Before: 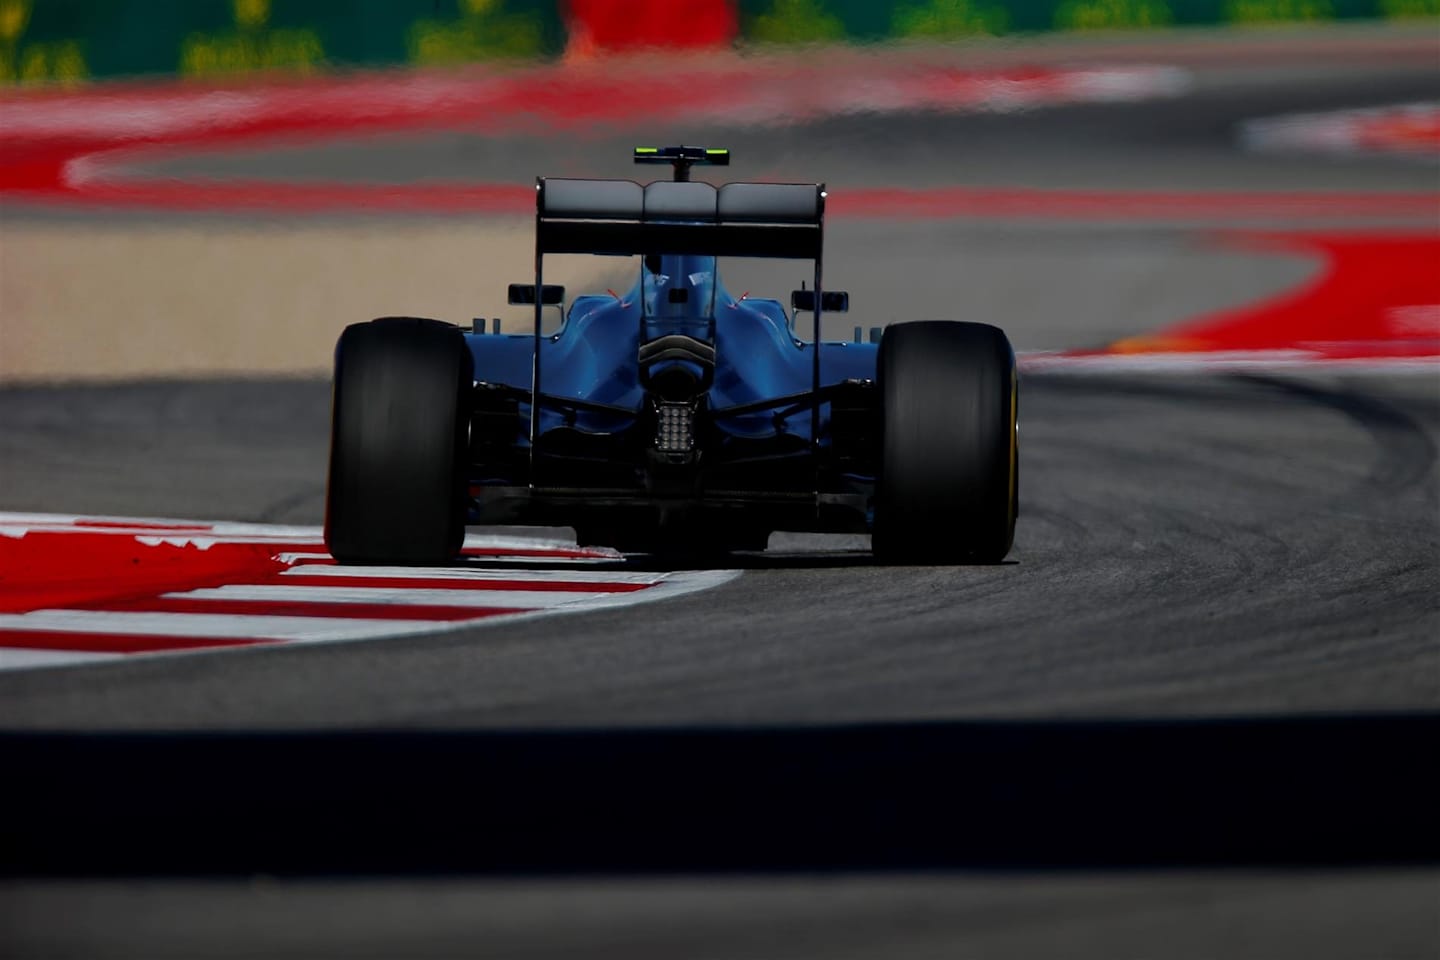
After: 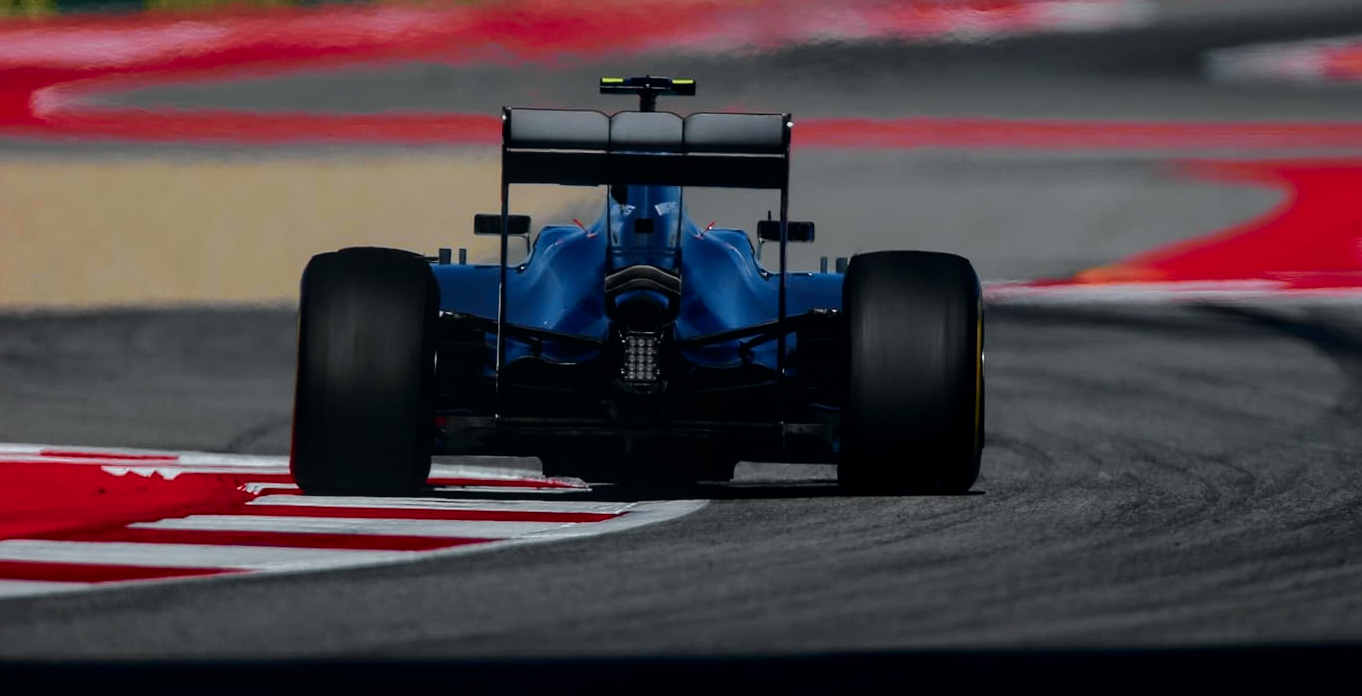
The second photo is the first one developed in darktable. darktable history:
tone curve: curves: ch0 [(0, 0) (0.105, 0.068) (0.195, 0.162) (0.283, 0.283) (0.384, 0.404) (0.485, 0.531) (0.638, 0.681) (0.795, 0.879) (1, 0.977)]; ch1 [(0, 0) (0.161, 0.092) (0.35, 0.33) (0.379, 0.401) (0.456, 0.469) (0.504, 0.498) (0.53, 0.532) (0.58, 0.619) (0.635, 0.671) (1, 1)]; ch2 [(0, 0) (0.371, 0.362) (0.437, 0.437) (0.483, 0.484) (0.53, 0.515) (0.56, 0.58) (0.622, 0.606) (1, 1)], color space Lab, independent channels, preserve colors none
local contrast: detail 109%
crop: left 2.373%, top 7.344%, right 3.042%, bottom 20.13%
